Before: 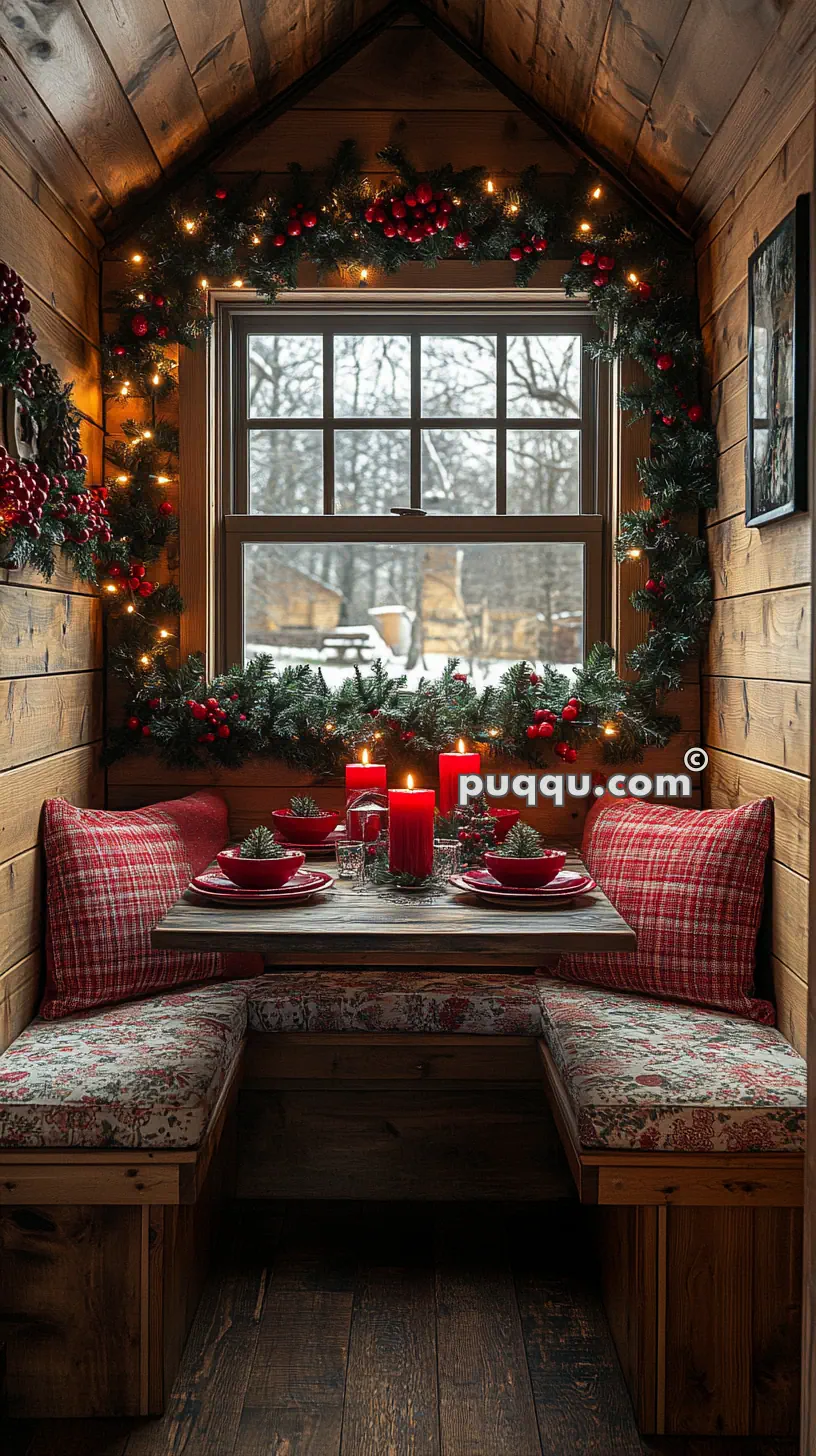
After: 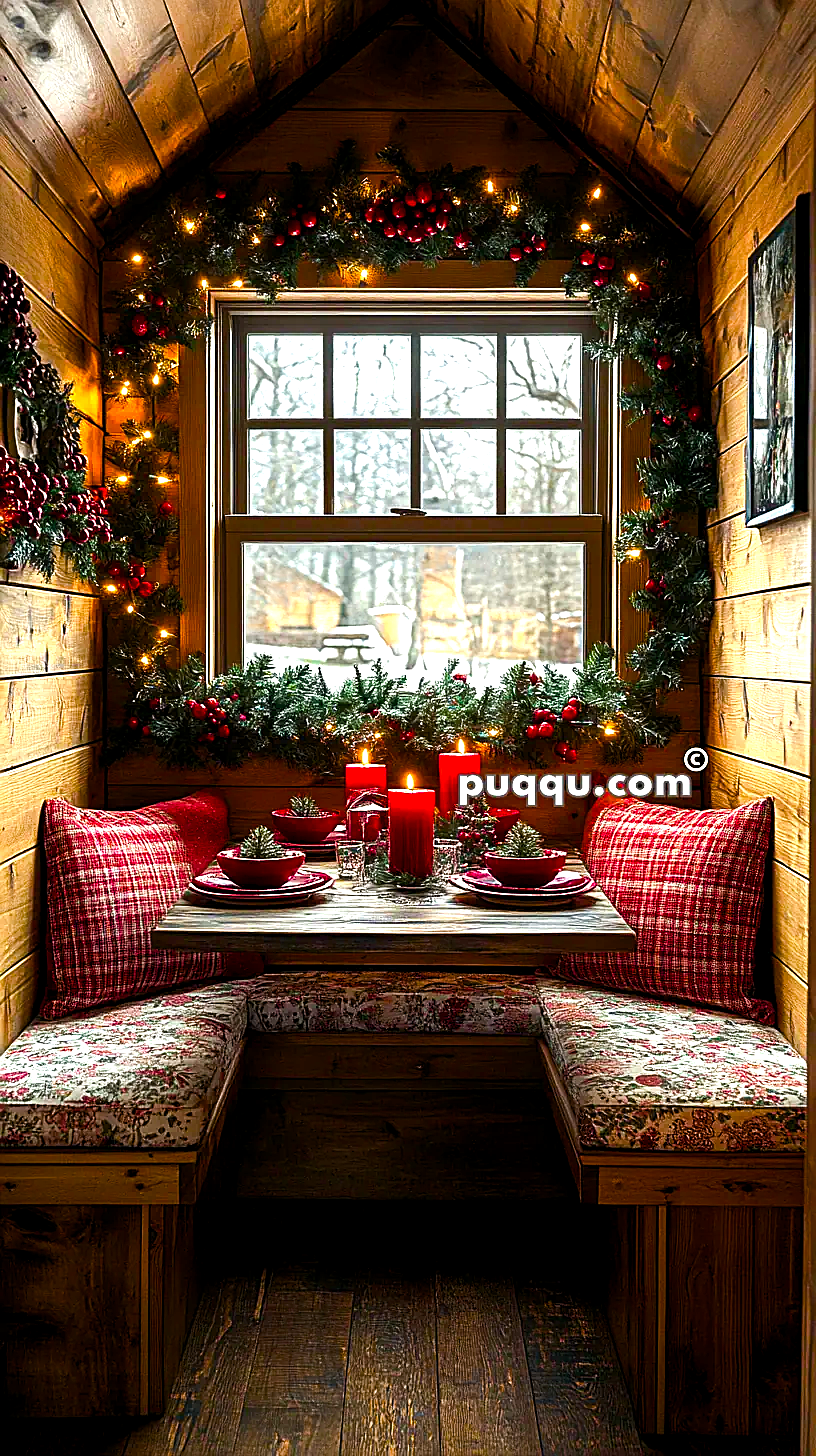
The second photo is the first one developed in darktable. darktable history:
color balance rgb: global offset › luminance -0.37%, perceptual saturation grading › highlights -17.77%, perceptual saturation grading › mid-tones 33.1%, perceptual saturation grading › shadows 50.52%, perceptual brilliance grading › highlights 20%, perceptual brilliance grading › mid-tones 20%, perceptual brilliance grading › shadows -20%, global vibrance 50%
exposure: exposure 0.556 EV, compensate highlight preservation false
sharpen: on, module defaults
